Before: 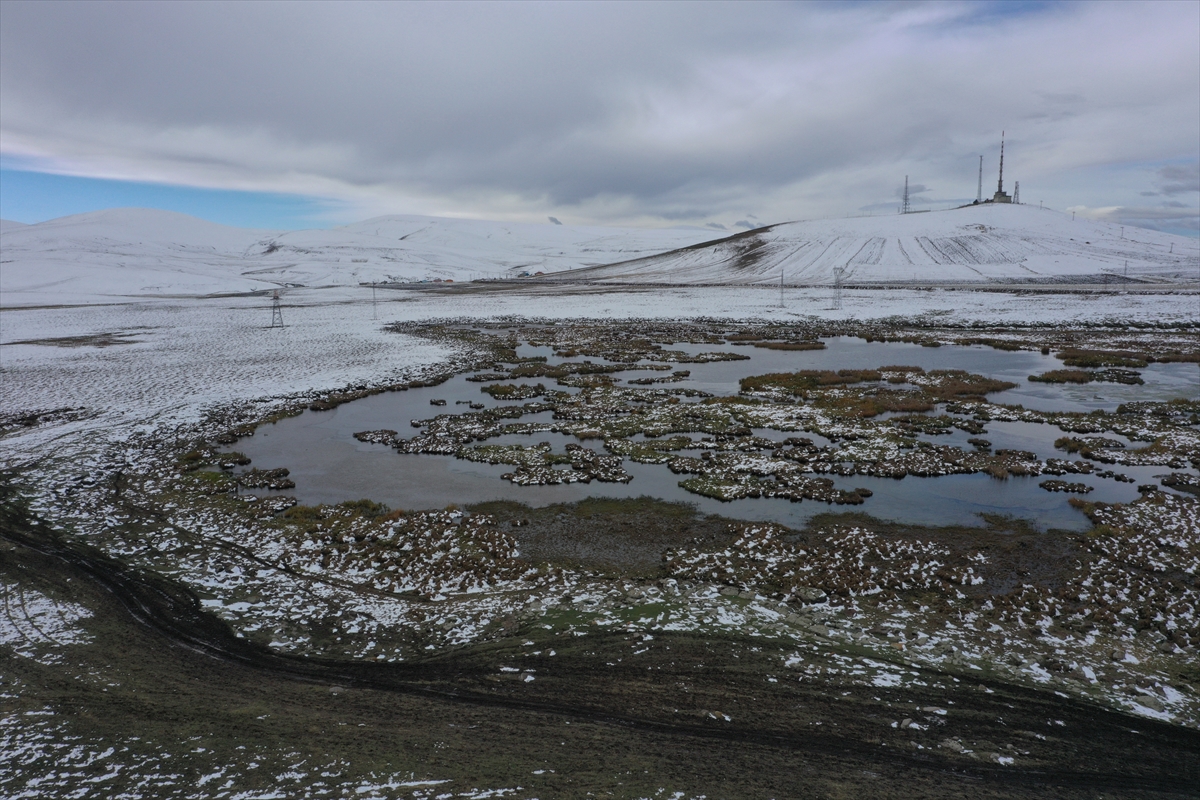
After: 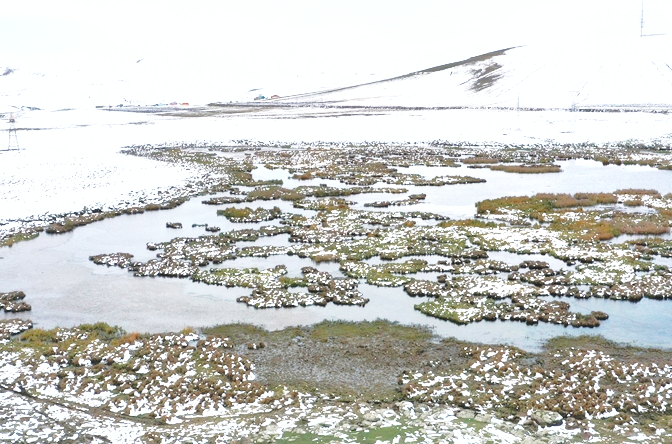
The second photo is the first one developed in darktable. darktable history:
crop and rotate: left 22.054%, top 22.23%, right 21.909%, bottom 22.259%
base curve: curves: ch0 [(0, 0) (0.028, 0.03) (0.121, 0.232) (0.46, 0.748) (0.859, 0.968) (1, 1)], preserve colors none
shadows and highlights: on, module defaults
exposure: black level correction 0, exposure 2.089 EV, compensate highlight preservation false
